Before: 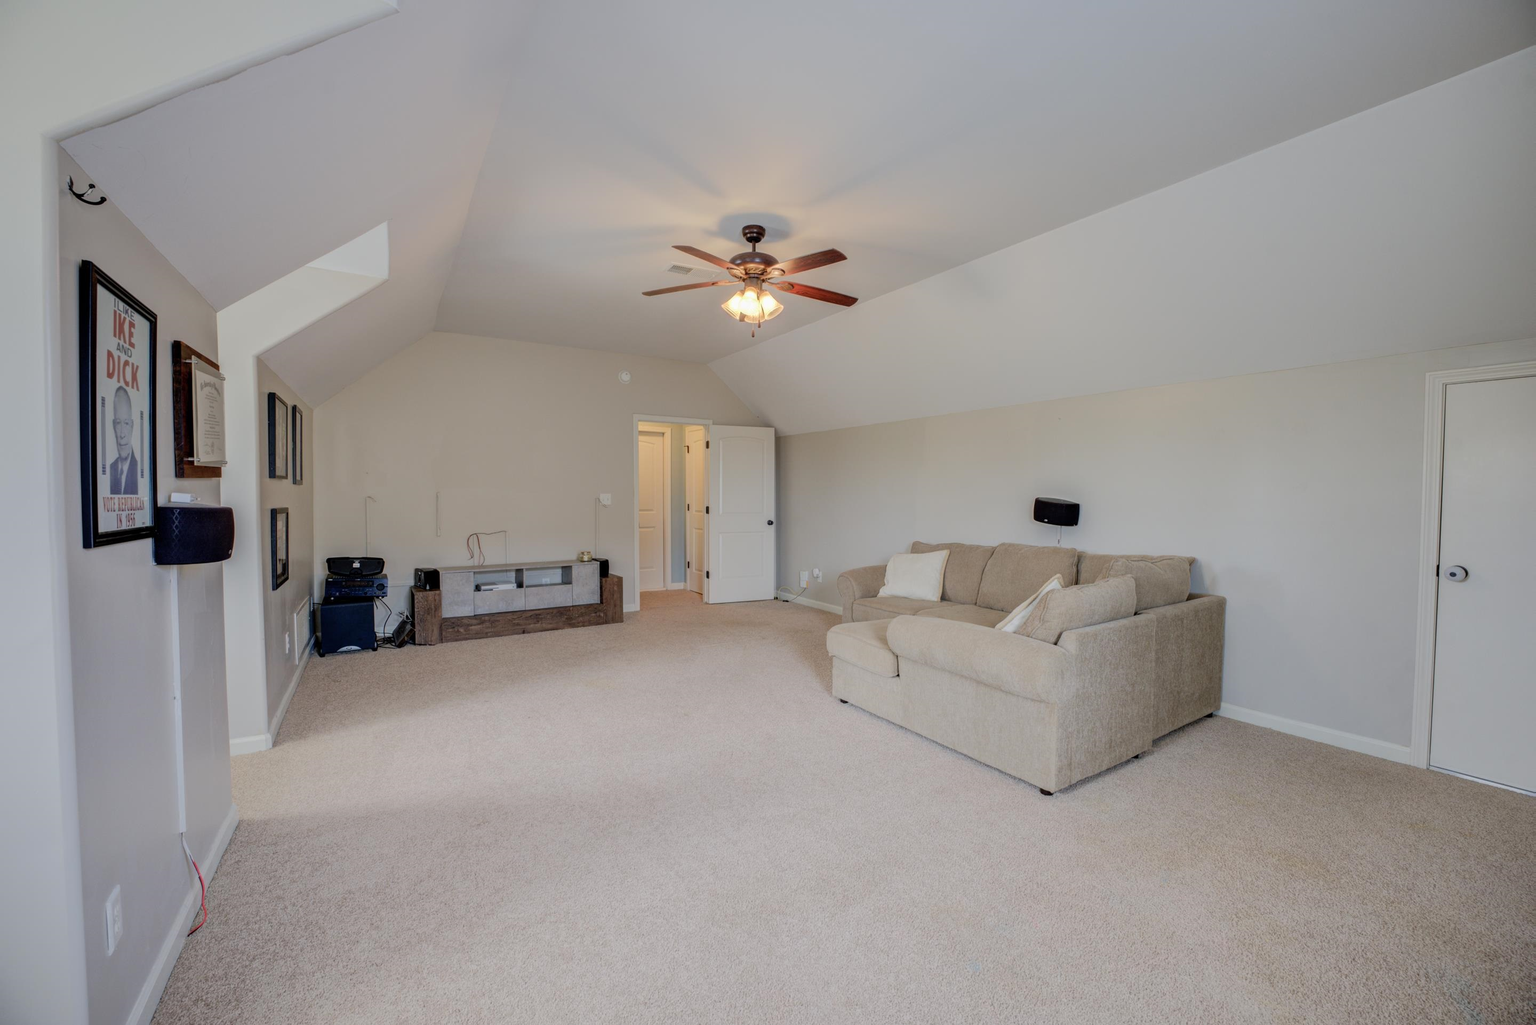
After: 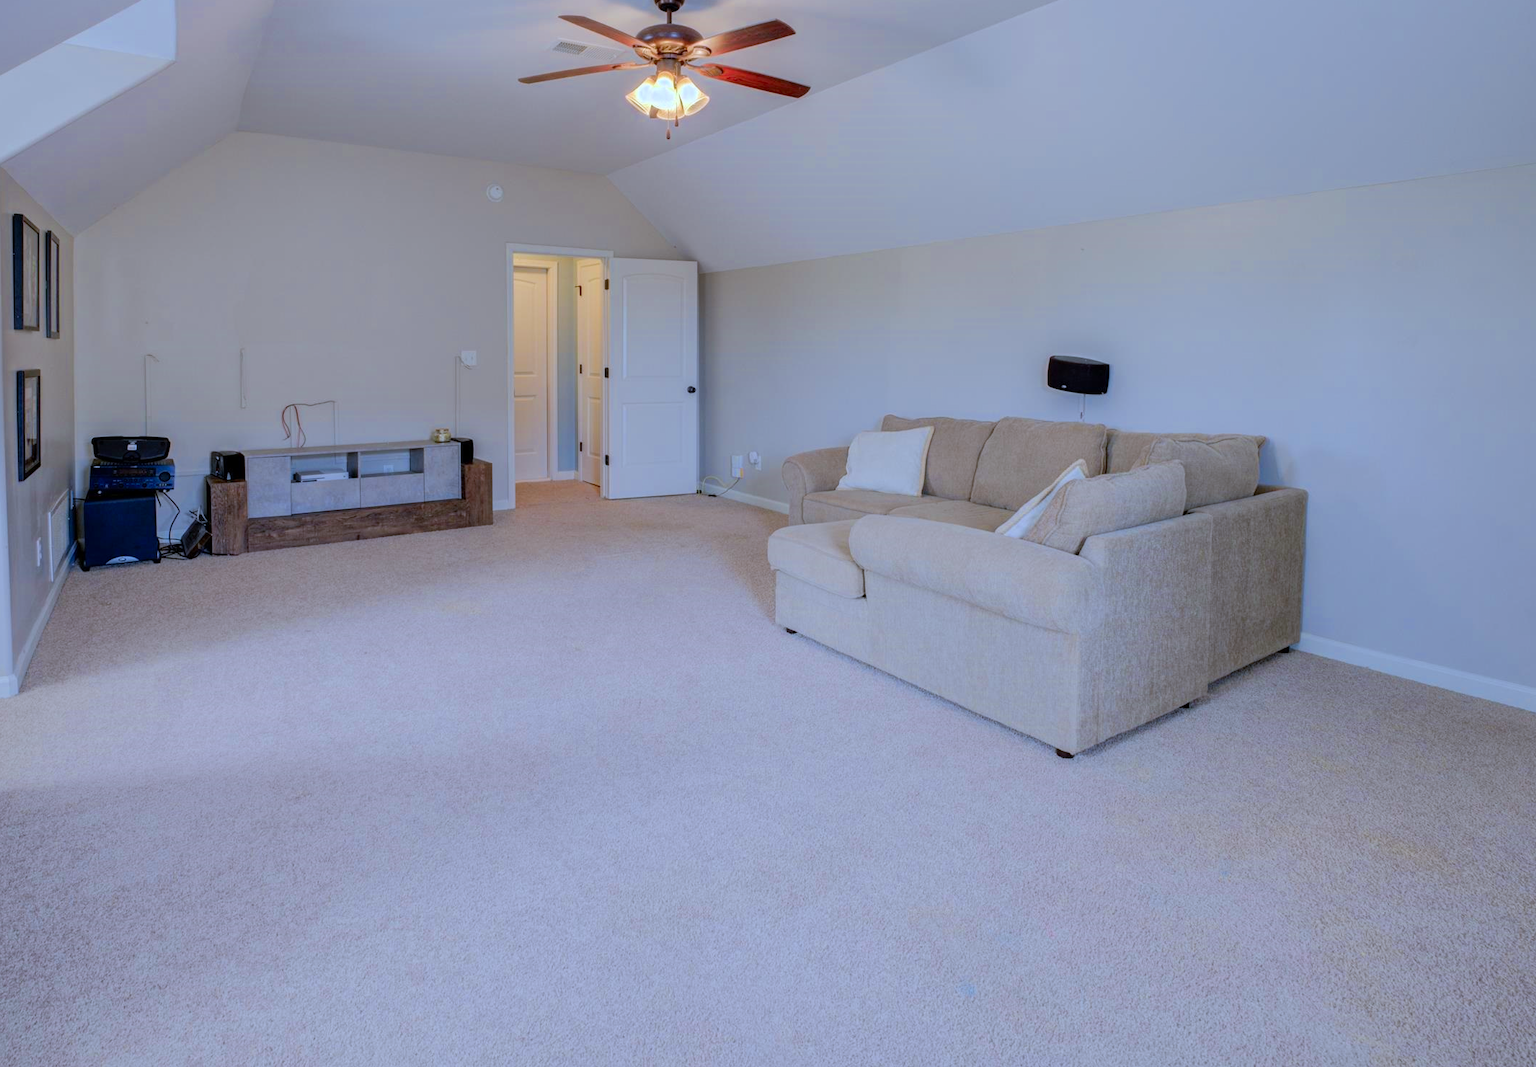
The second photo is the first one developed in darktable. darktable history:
crop: left 16.871%, top 22.857%, right 9.116%
white balance: red 0.948, green 1.02, blue 1.176
color zones: curves: ch0 [(0, 0.613) (0.01, 0.613) (0.245, 0.448) (0.498, 0.529) (0.642, 0.665) (0.879, 0.777) (0.99, 0.613)]; ch1 [(0, 0) (0.143, 0) (0.286, 0) (0.429, 0) (0.571, 0) (0.714, 0) (0.857, 0)], mix -138.01%
